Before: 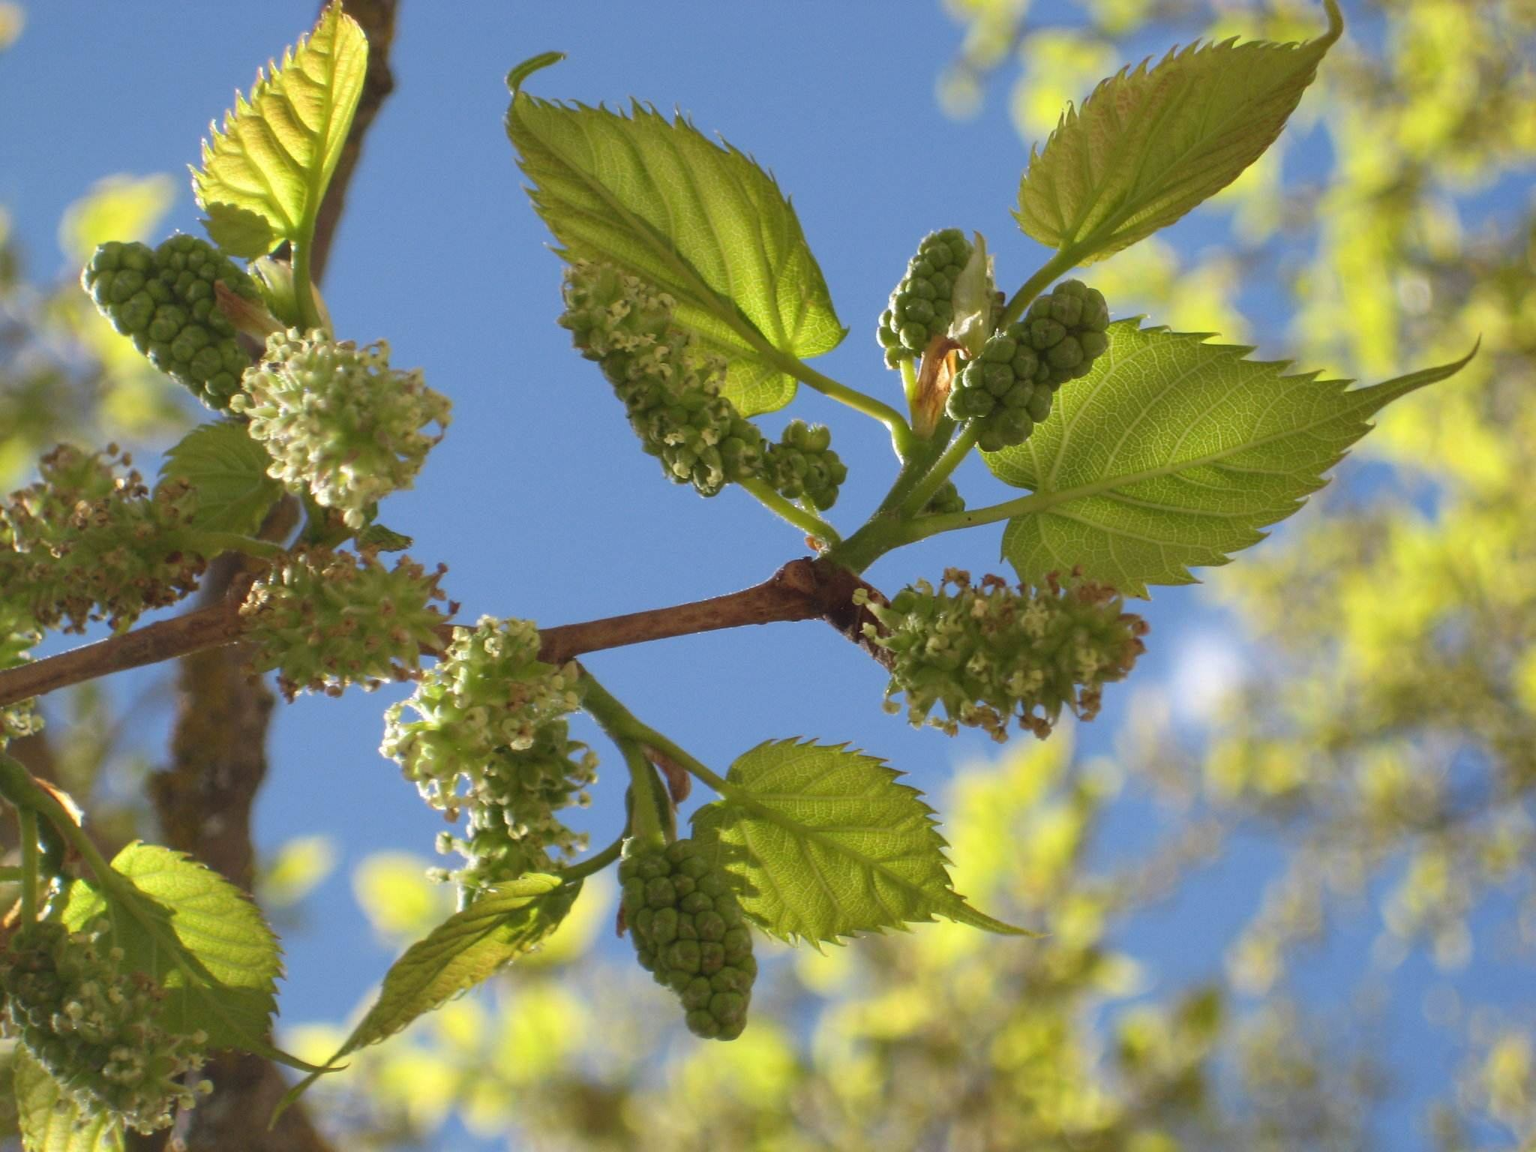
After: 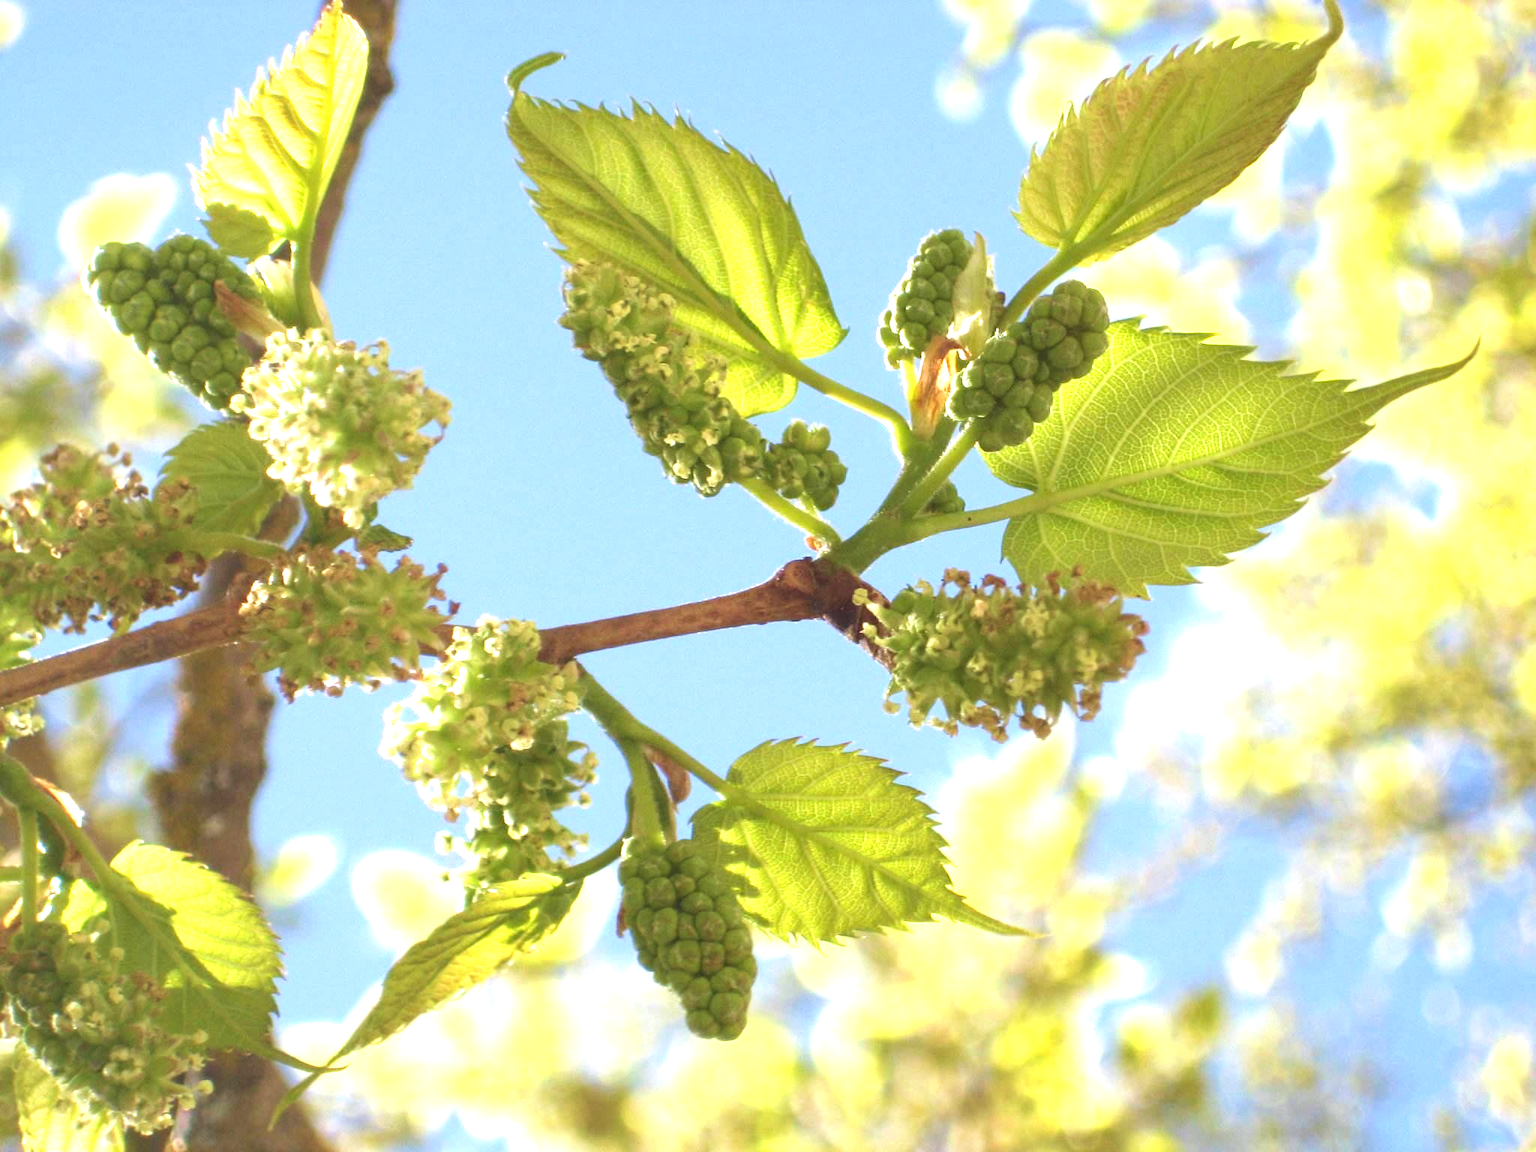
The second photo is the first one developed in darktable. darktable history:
velvia: on, module defaults
exposure: black level correction 0, exposure 1.451 EV, compensate highlight preservation false
